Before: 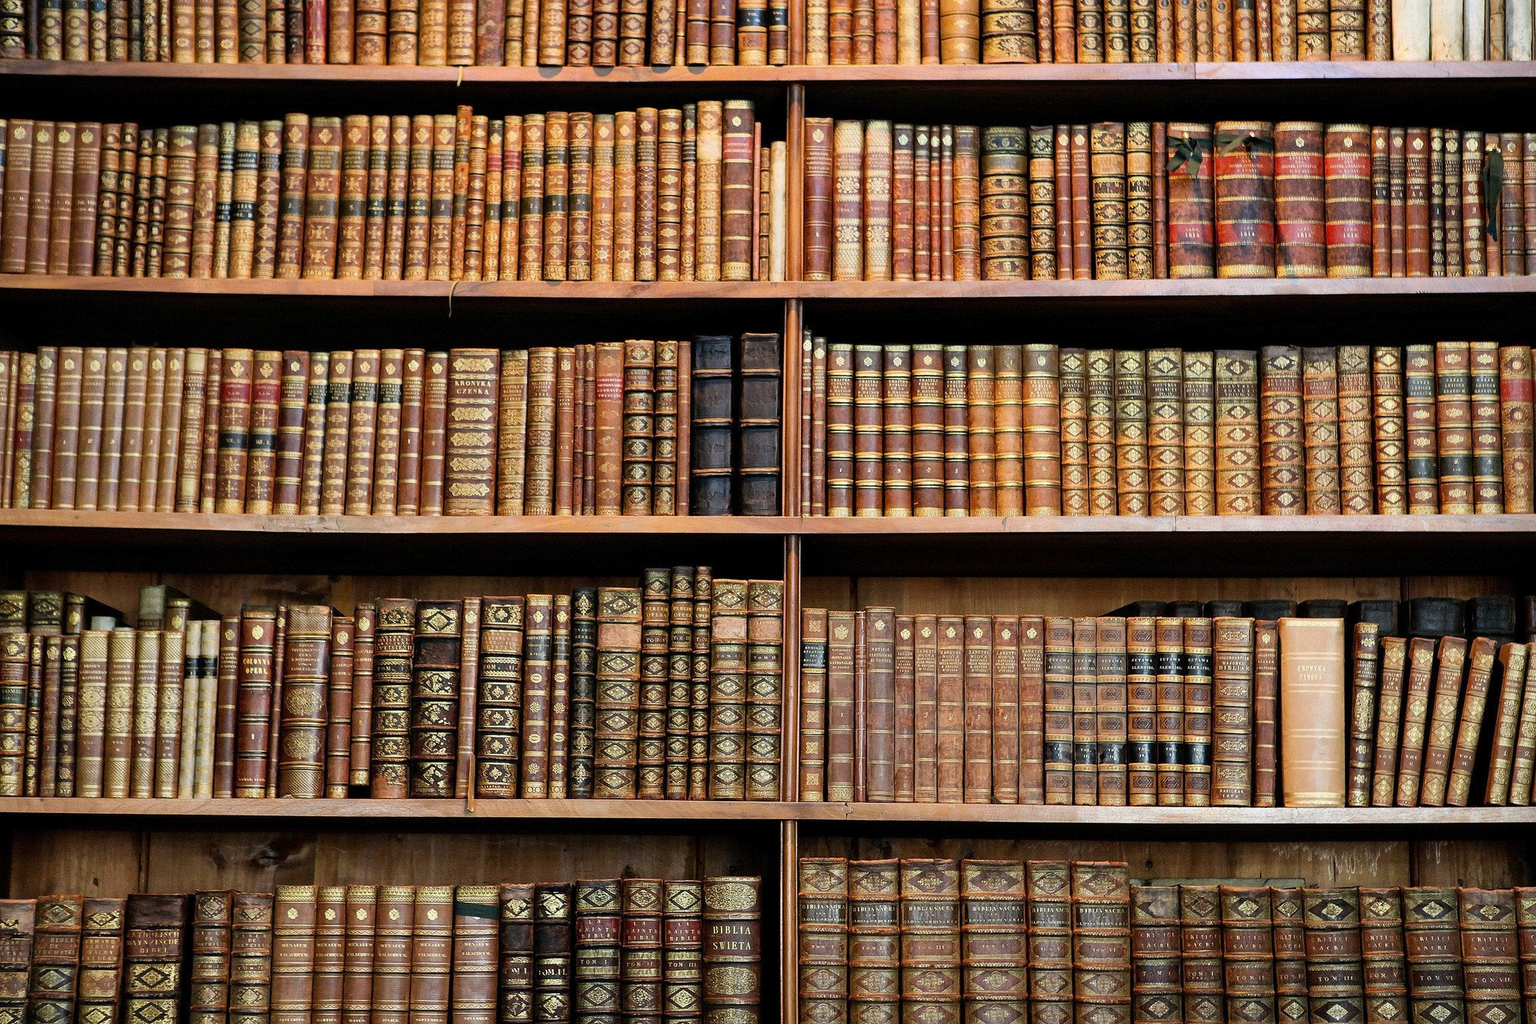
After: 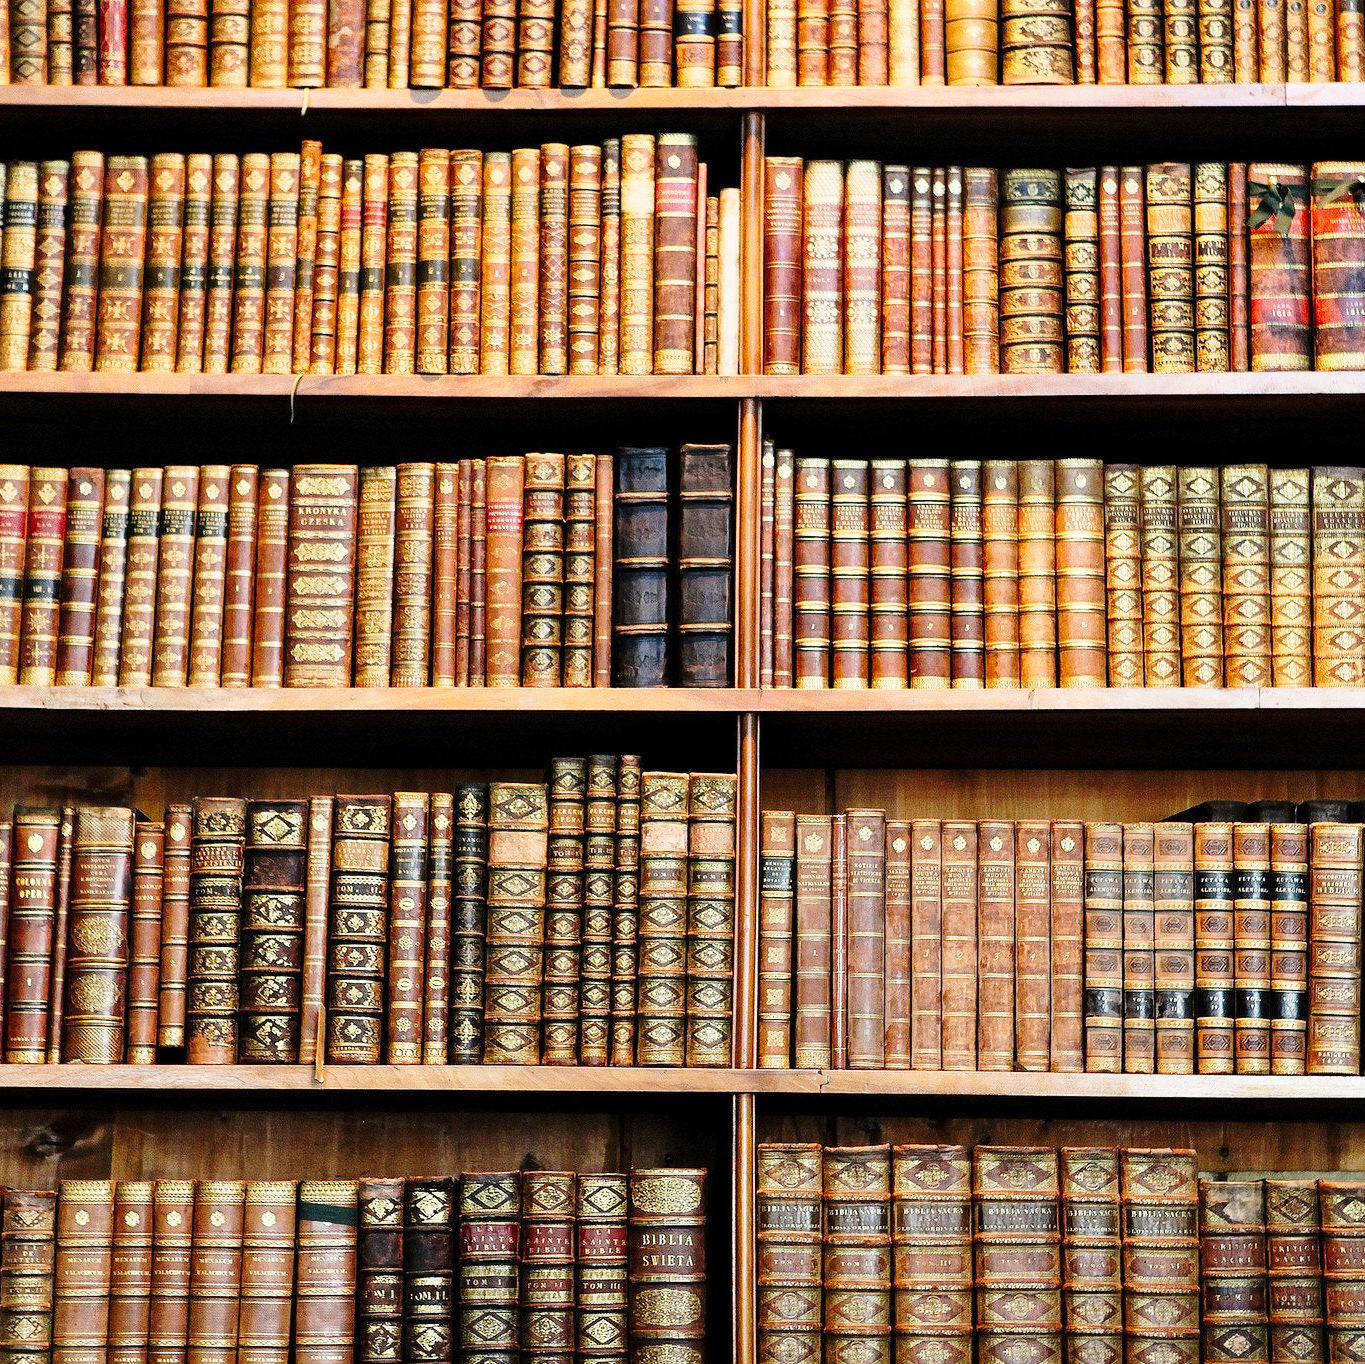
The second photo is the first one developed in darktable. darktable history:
crop and rotate: left 15.055%, right 18.278%
base curve: curves: ch0 [(0, 0) (0.028, 0.03) (0.121, 0.232) (0.46, 0.748) (0.859, 0.968) (1, 1)], preserve colors none
